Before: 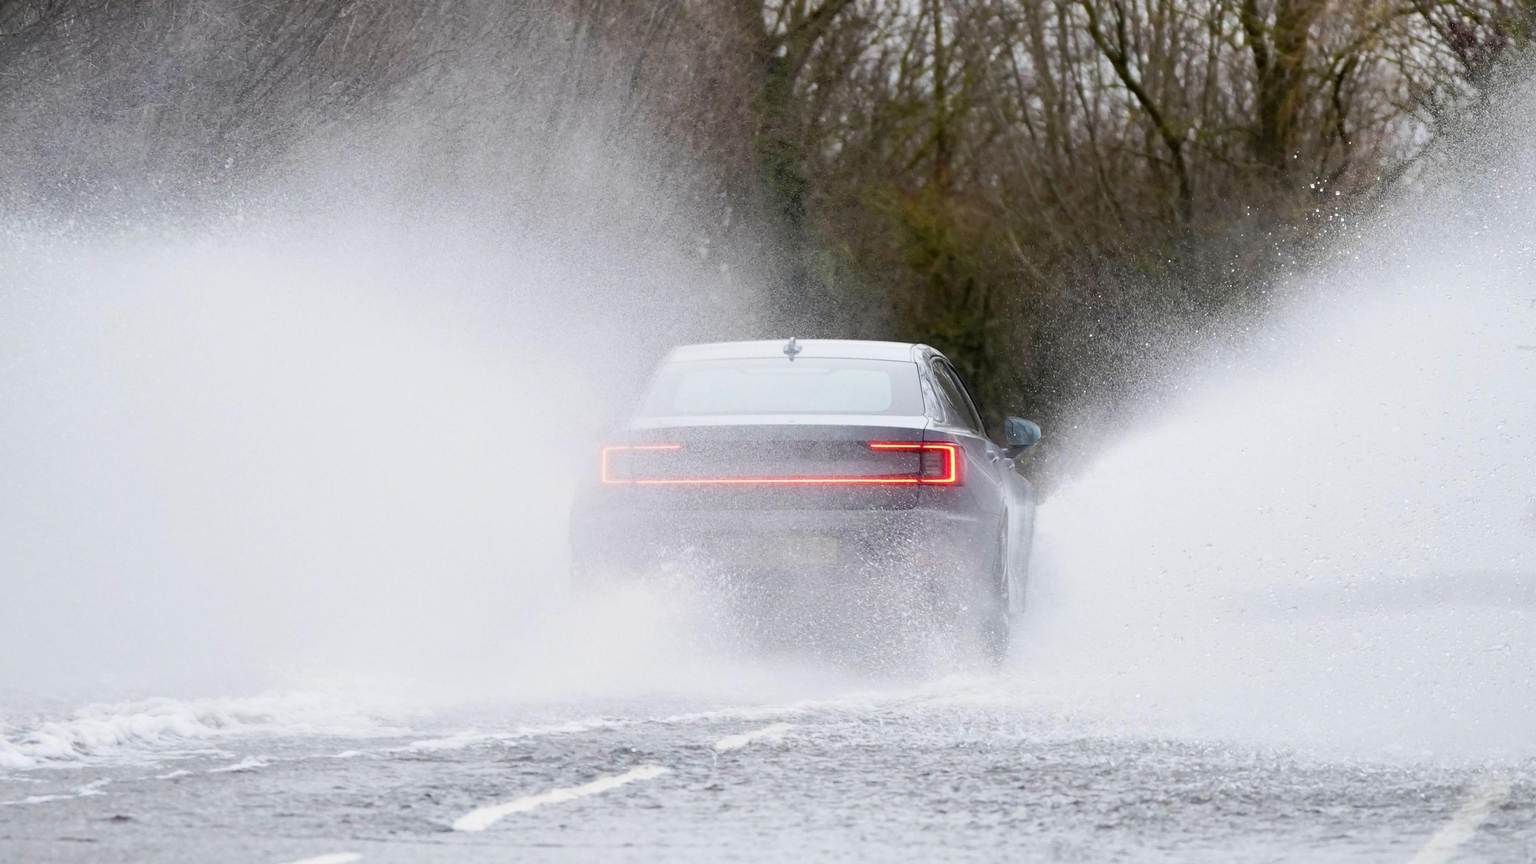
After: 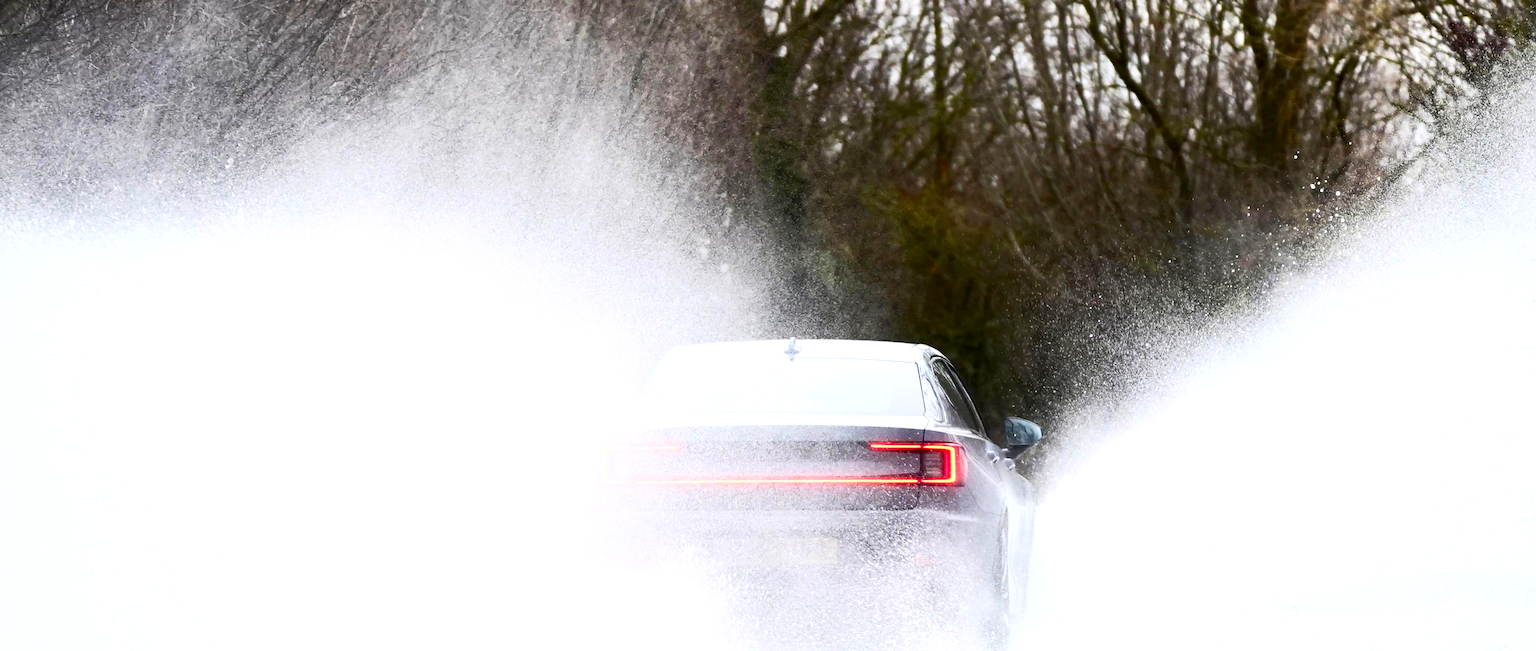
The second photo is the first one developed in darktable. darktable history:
crop: bottom 24.549%
contrast brightness saturation: contrast 0.407, brightness 0.1, saturation 0.213
levels: levels [0, 0.476, 0.951]
